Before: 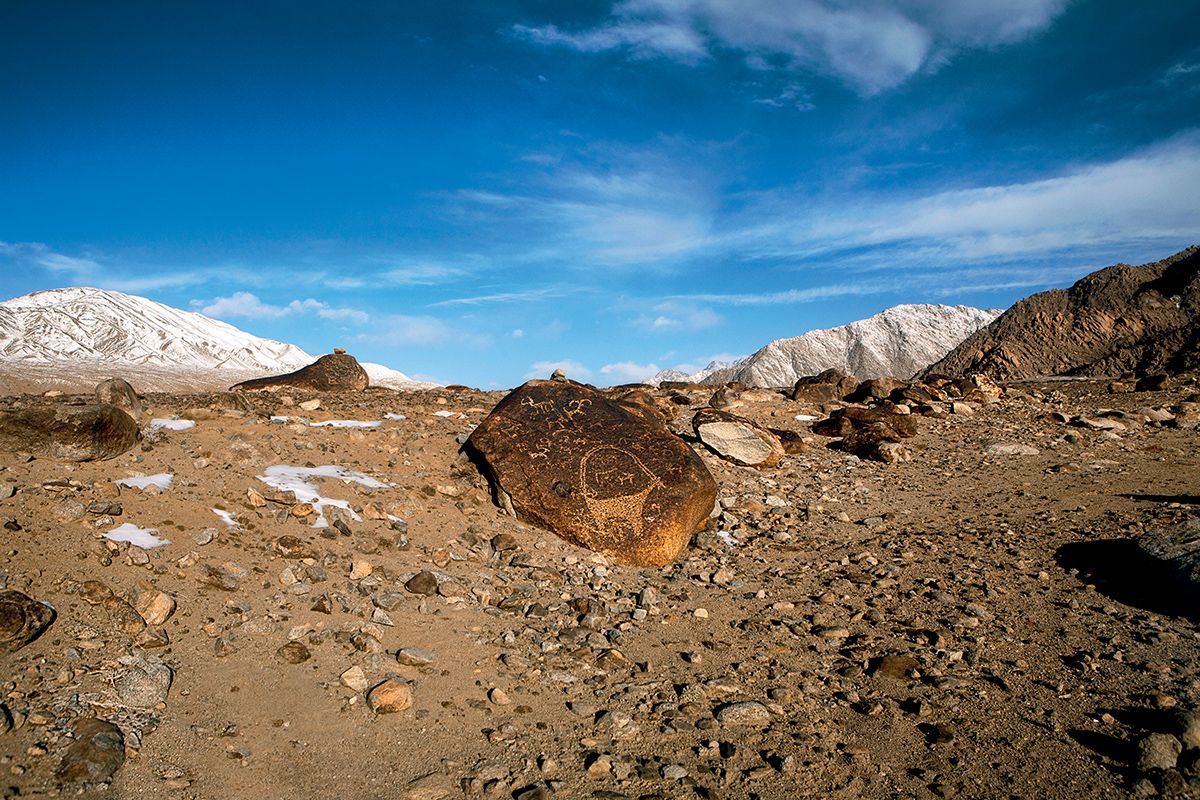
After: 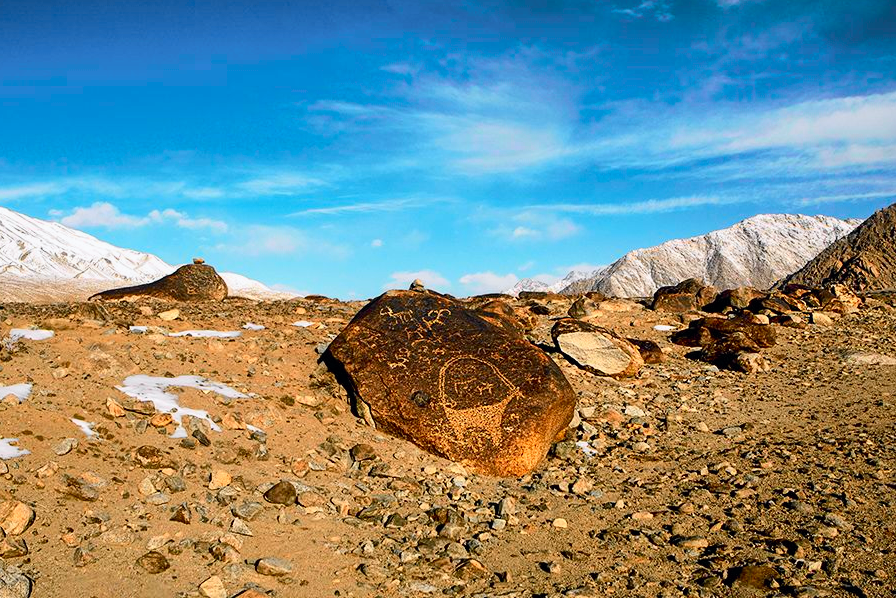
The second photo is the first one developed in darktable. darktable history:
crop and rotate: left 11.831%, top 11.346%, right 13.429%, bottom 13.899%
tone curve: curves: ch0 [(0, 0) (0.071, 0.047) (0.266, 0.26) (0.491, 0.552) (0.753, 0.818) (1, 0.983)]; ch1 [(0, 0) (0.346, 0.307) (0.408, 0.369) (0.463, 0.443) (0.482, 0.493) (0.502, 0.5) (0.517, 0.518) (0.55, 0.573) (0.597, 0.641) (0.651, 0.709) (1, 1)]; ch2 [(0, 0) (0.346, 0.34) (0.434, 0.46) (0.485, 0.494) (0.5, 0.494) (0.517, 0.506) (0.535, 0.545) (0.583, 0.634) (0.625, 0.686) (1, 1)], color space Lab, independent channels, preserve colors none
